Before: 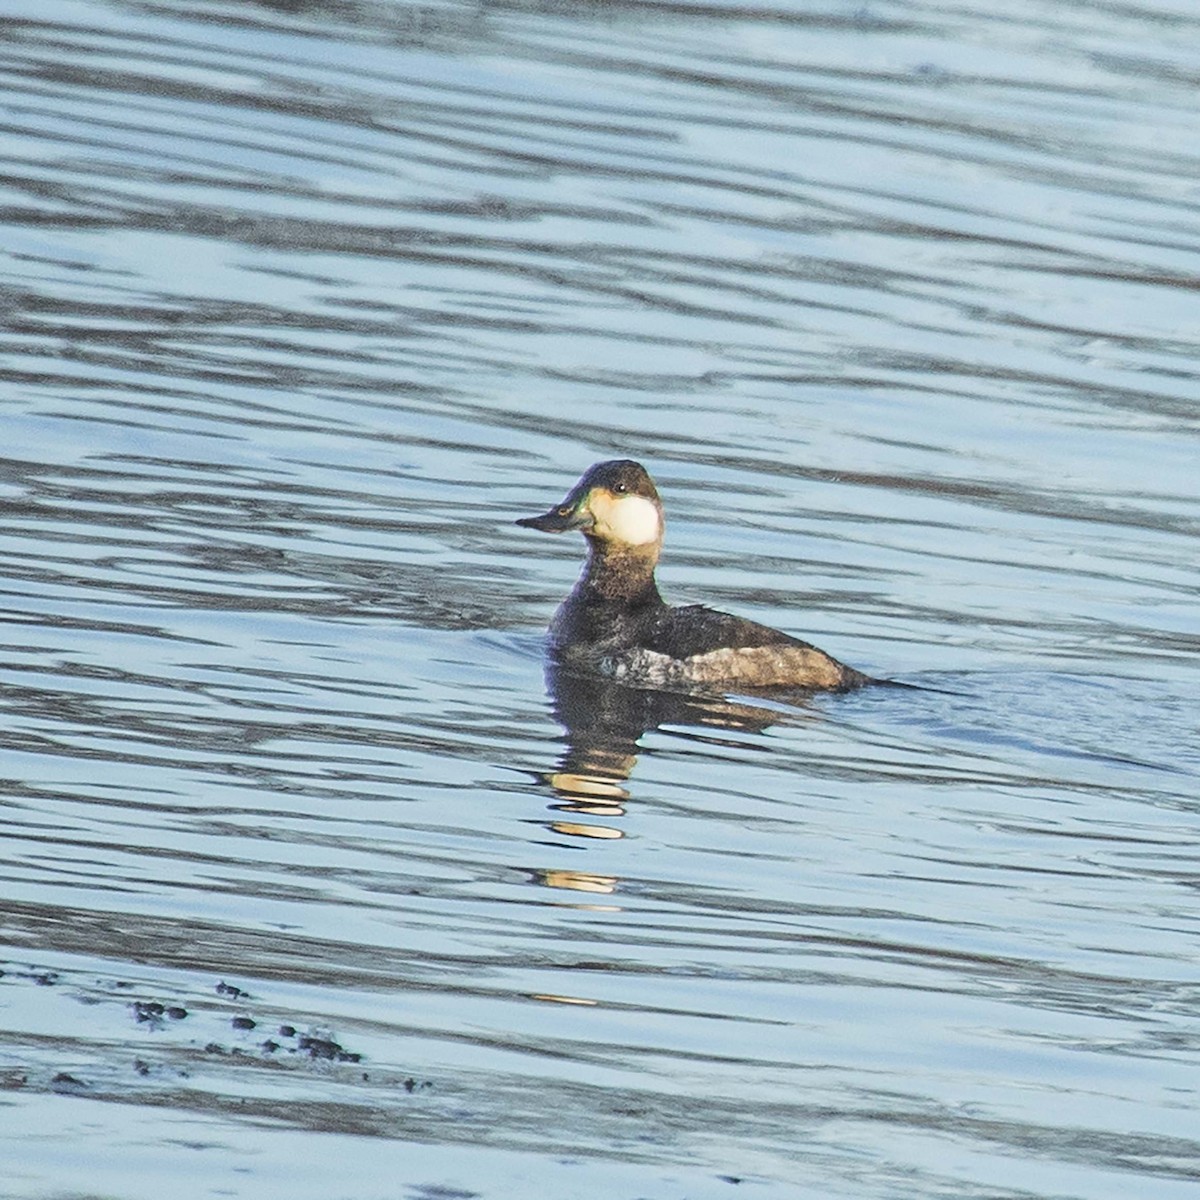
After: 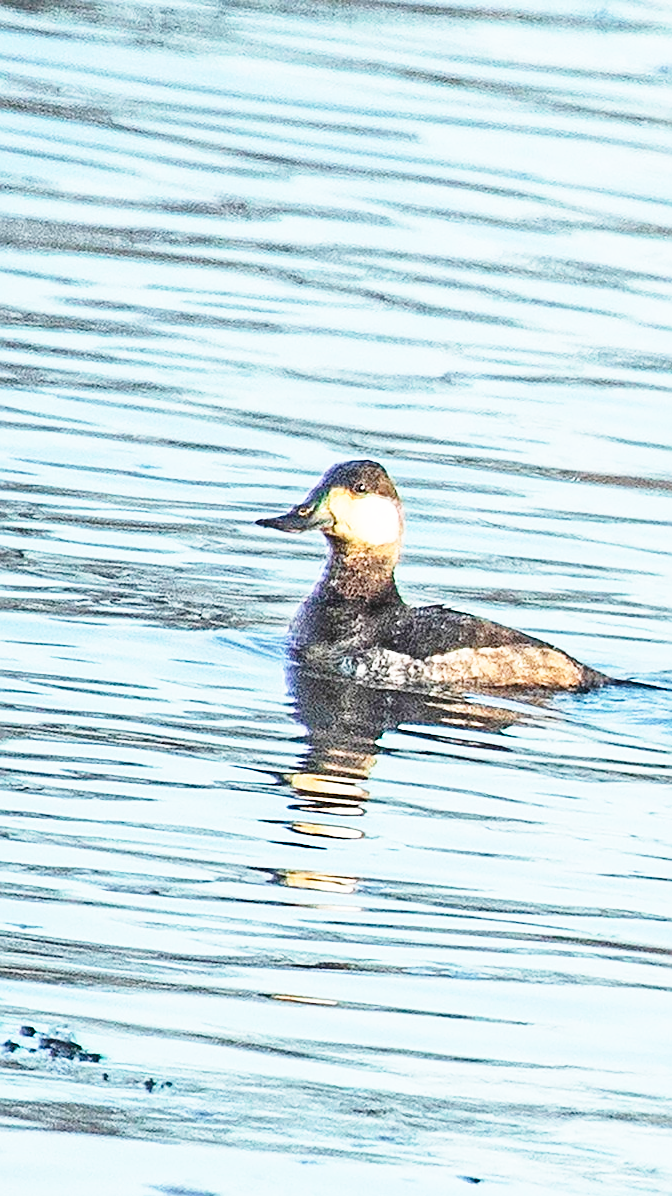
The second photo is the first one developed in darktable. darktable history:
sharpen: on, module defaults
crop: left 21.674%, right 22.086%
base curve: curves: ch0 [(0, 0) (0.026, 0.03) (0.109, 0.232) (0.351, 0.748) (0.669, 0.968) (1, 1)], preserve colors none
